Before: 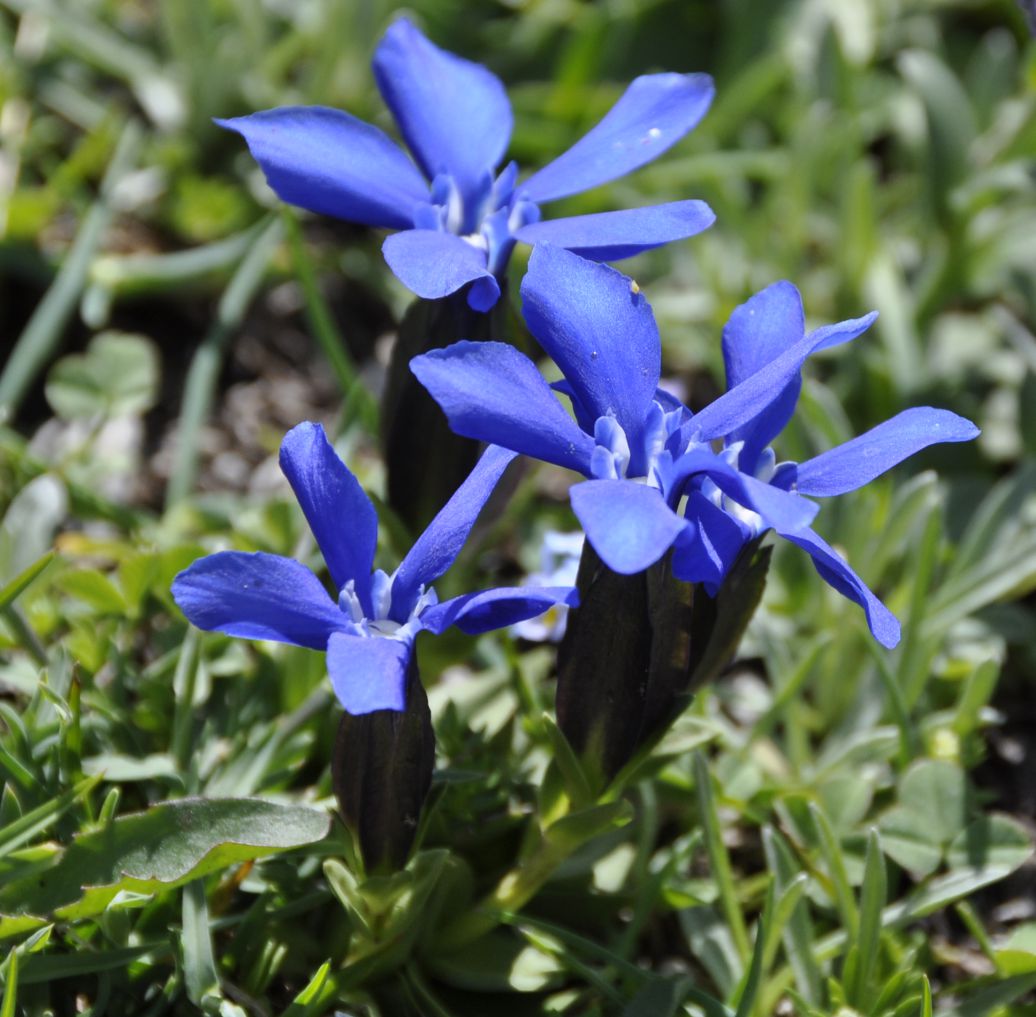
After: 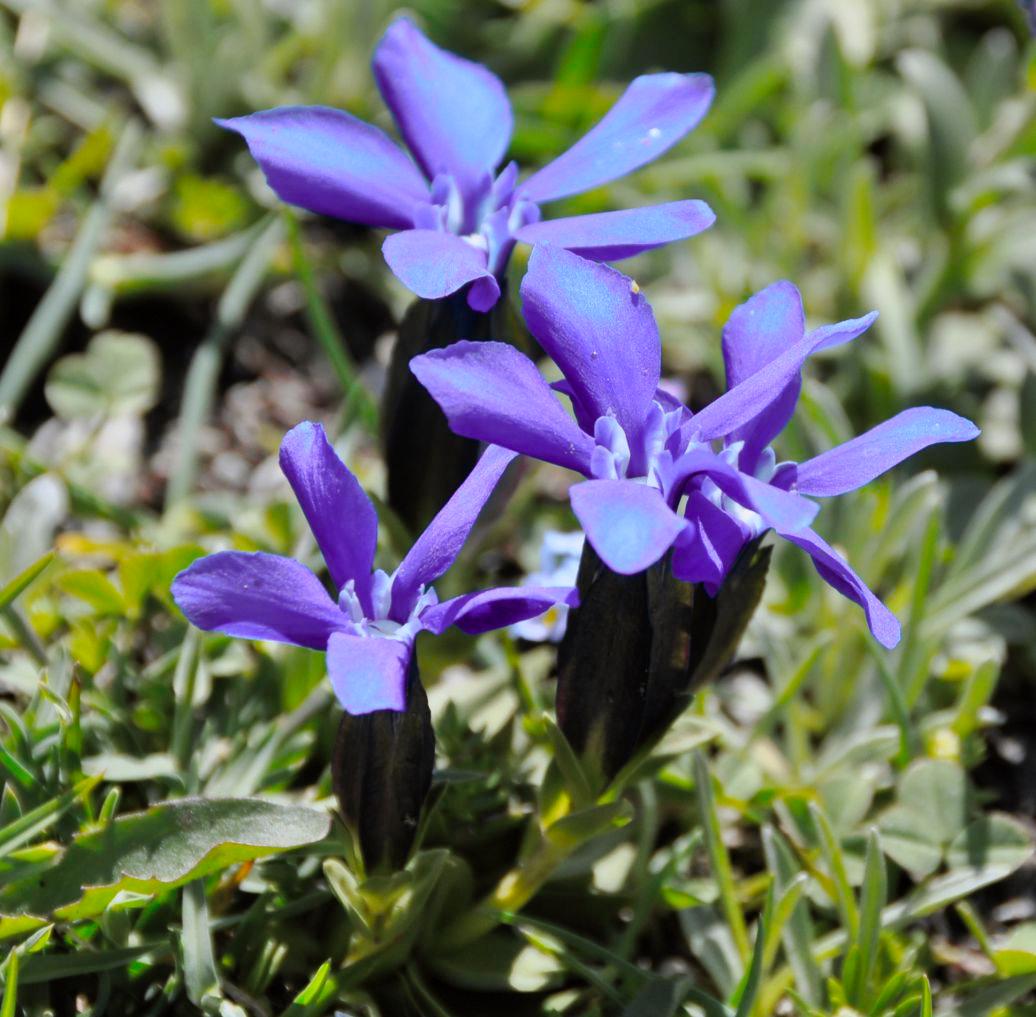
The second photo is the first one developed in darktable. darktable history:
tone curve: curves: ch0 [(0, 0) (0.087, 0.054) (0.281, 0.245) (0.532, 0.514) (0.835, 0.818) (0.994, 0.955)]; ch1 [(0, 0) (0.27, 0.195) (0.406, 0.435) (0.452, 0.474) (0.495, 0.5) (0.514, 0.508) (0.537, 0.556) (0.654, 0.689) (1, 1)]; ch2 [(0, 0) (0.269, 0.299) (0.459, 0.441) (0.498, 0.499) (0.523, 0.52) (0.551, 0.549) (0.633, 0.625) (0.659, 0.681) (0.718, 0.764) (1, 1)], color space Lab, independent channels, preserve colors none
contrast brightness saturation: brightness 0.134
